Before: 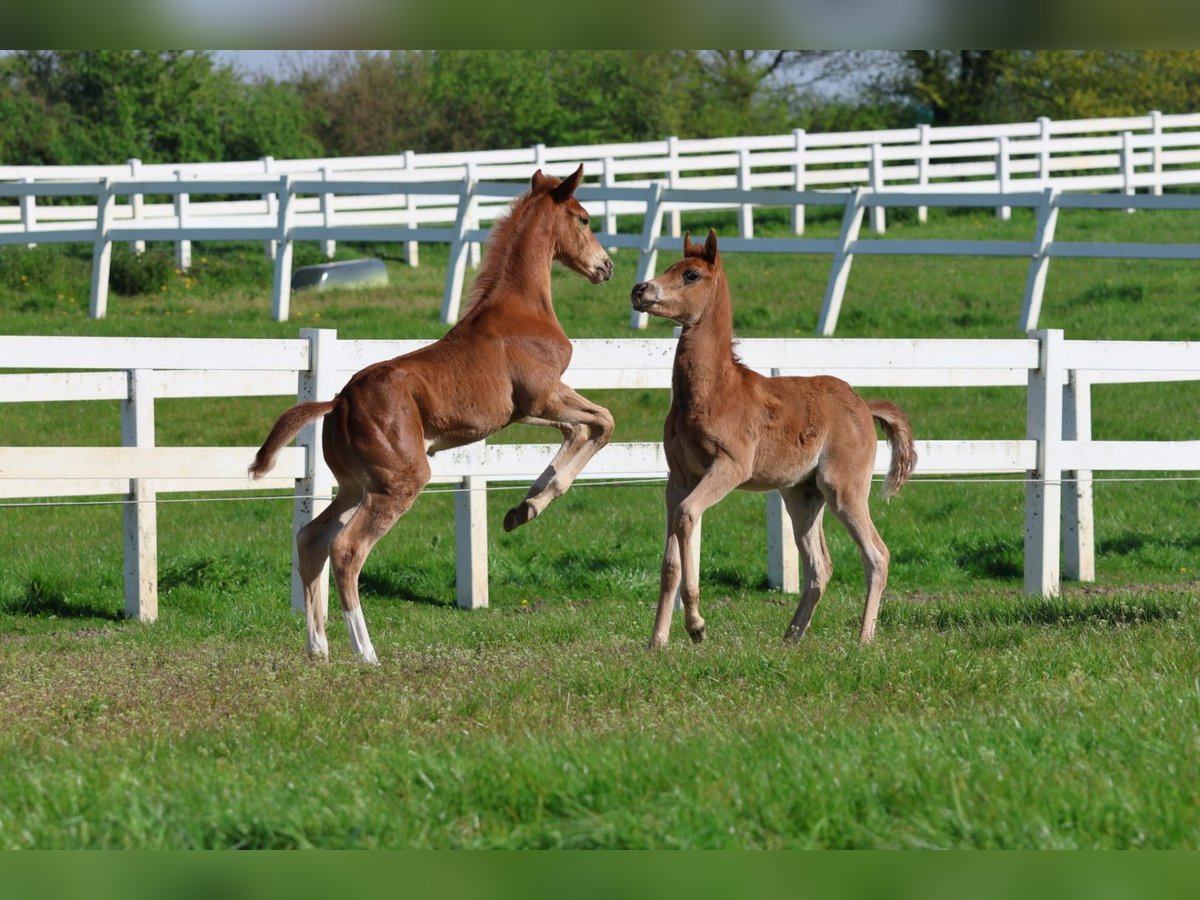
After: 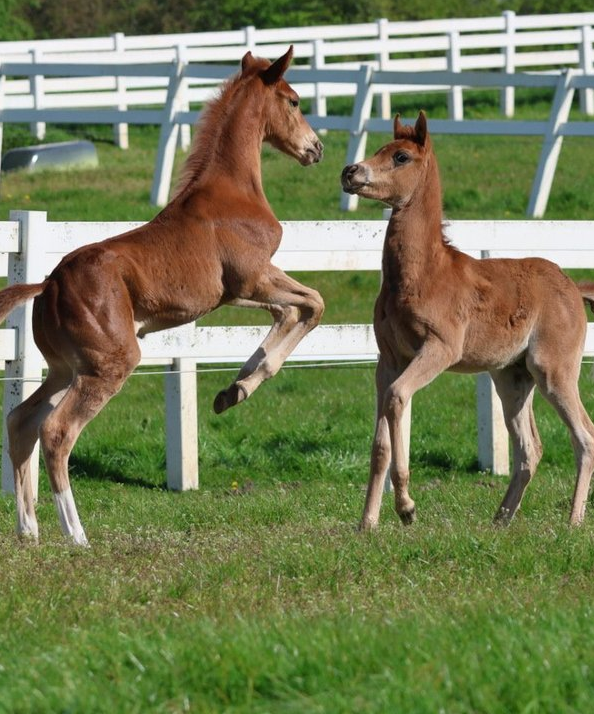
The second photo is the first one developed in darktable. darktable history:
crop and rotate: angle 0.015°, left 24.214%, top 13.2%, right 26.267%, bottom 7.455%
